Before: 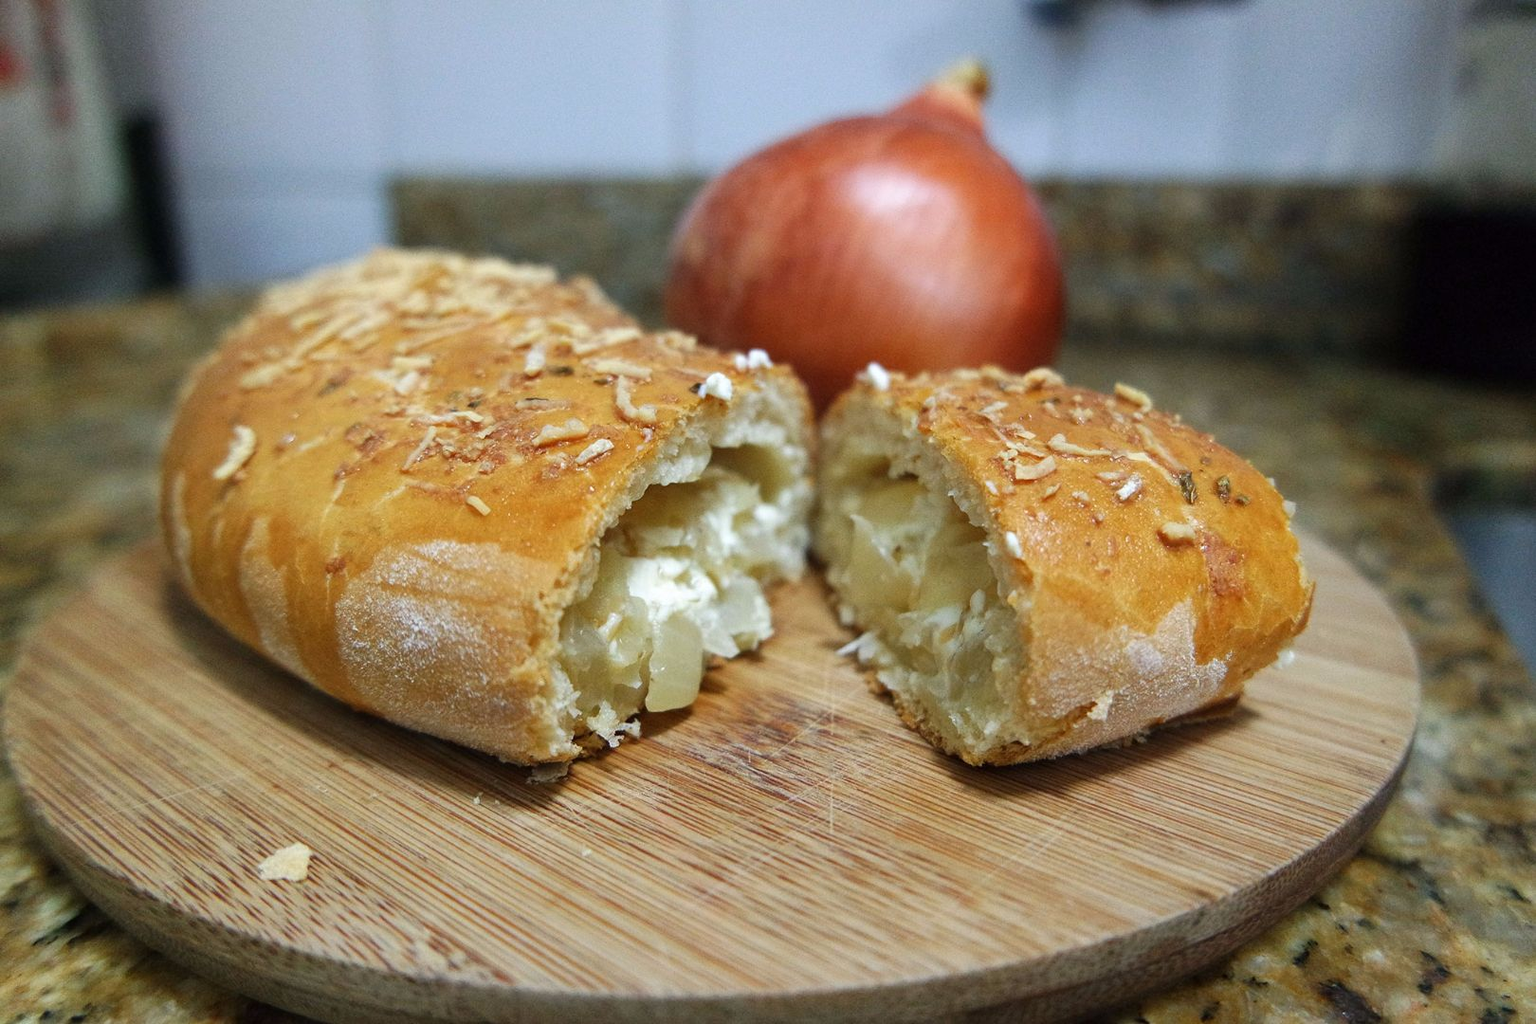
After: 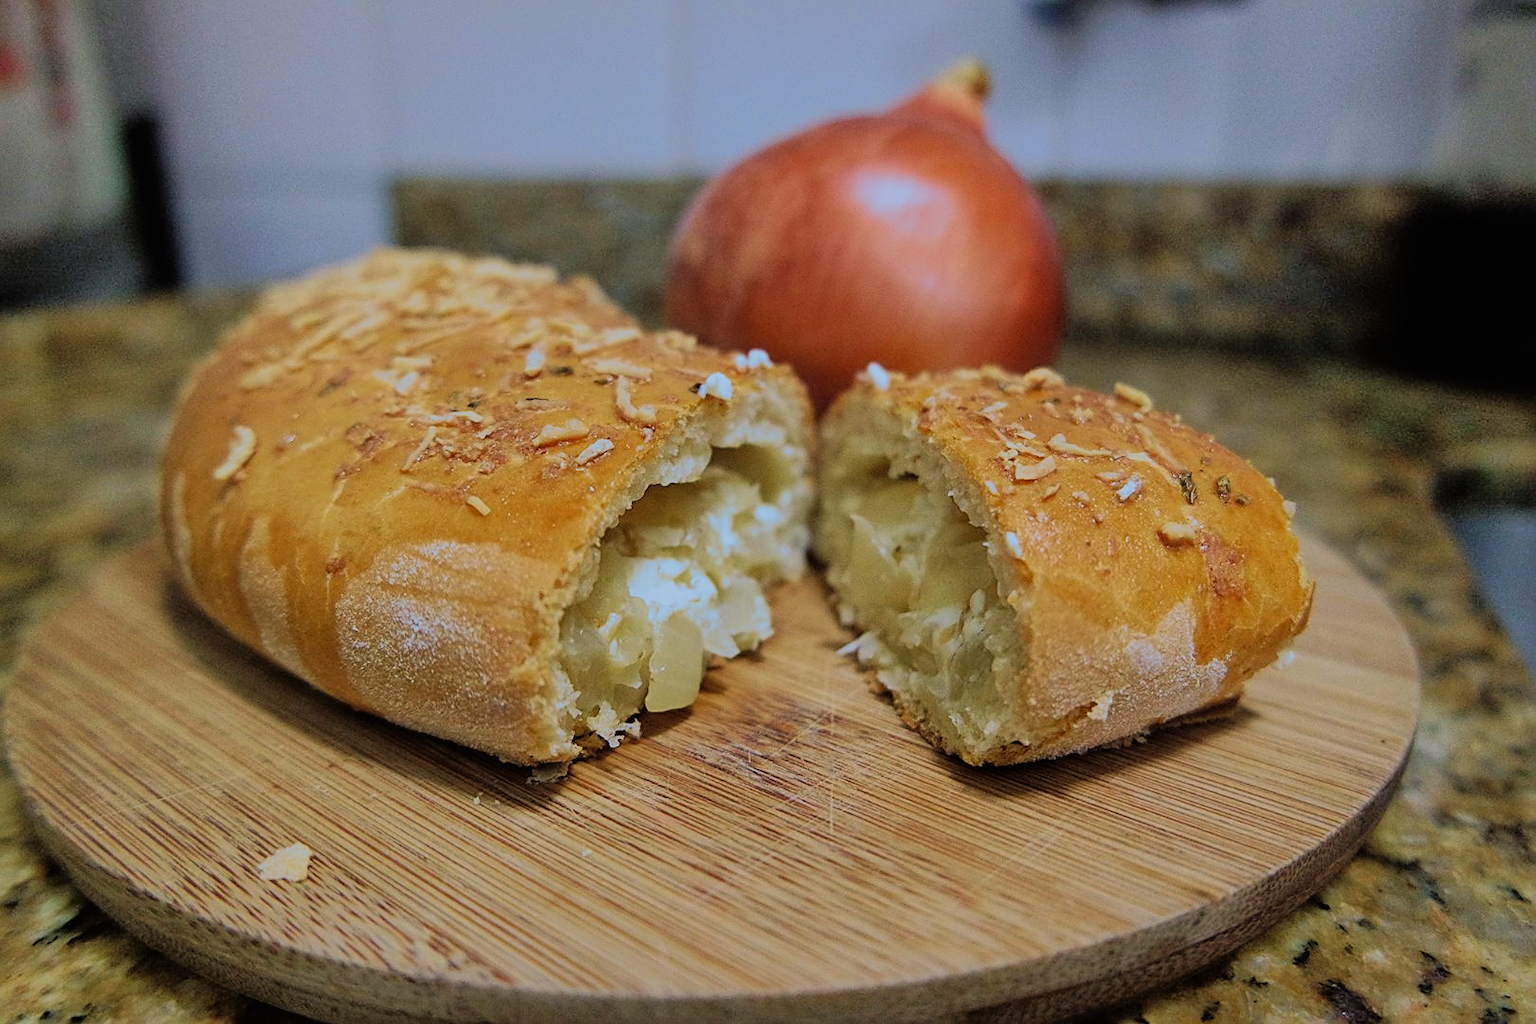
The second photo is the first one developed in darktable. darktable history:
white balance: red 0.982, blue 1.018
sharpen: on, module defaults
filmic rgb: black relative exposure -7.75 EV, white relative exposure 4.4 EV, threshold 3 EV, hardness 3.76, latitude 50%, contrast 1.1, color science v5 (2021), contrast in shadows safe, contrast in highlights safe, enable highlight reconstruction true
shadows and highlights: on, module defaults
tone equalizer: -8 EV 0.25 EV, -7 EV 0.417 EV, -6 EV 0.417 EV, -5 EV 0.25 EV, -3 EV -0.25 EV, -2 EV -0.417 EV, -1 EV -0.417 EV, +0 EV -0.25 EV, edges refinement/feathering 500, mask exposure compensation -1.57 EV, preserve details guided filter
velvia: on, module defaults
split-toning: shadows › hue 351.18°, shadows › saturation 0.86, highlights › hue 218.82°, highlights › saturation 0.73, balance -19.167
color correction: highlights a* 5.81, highlights b* 4.84
